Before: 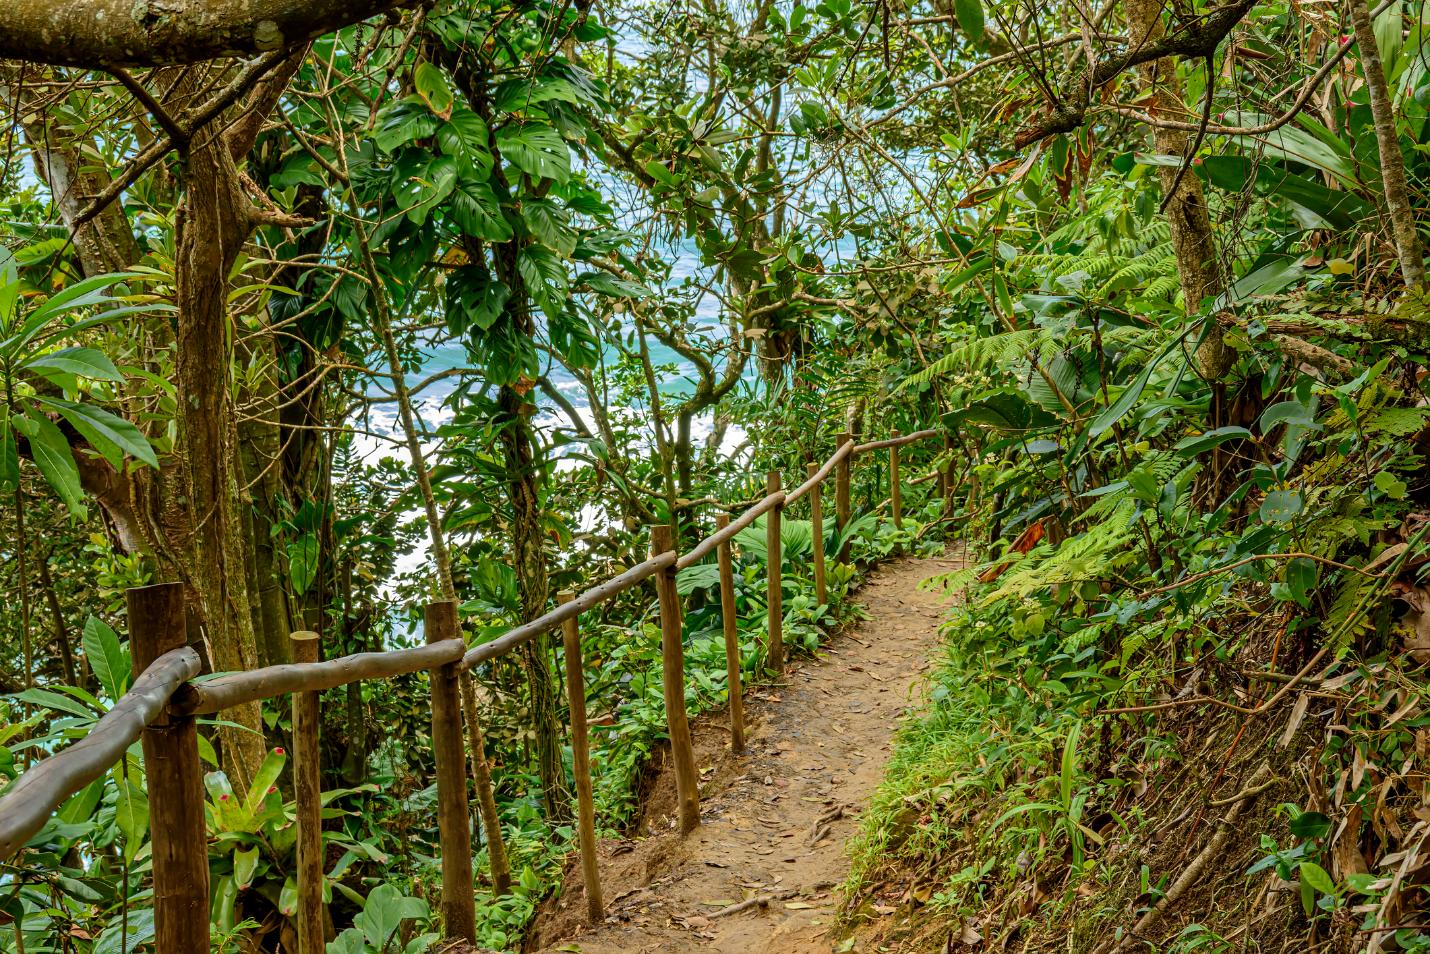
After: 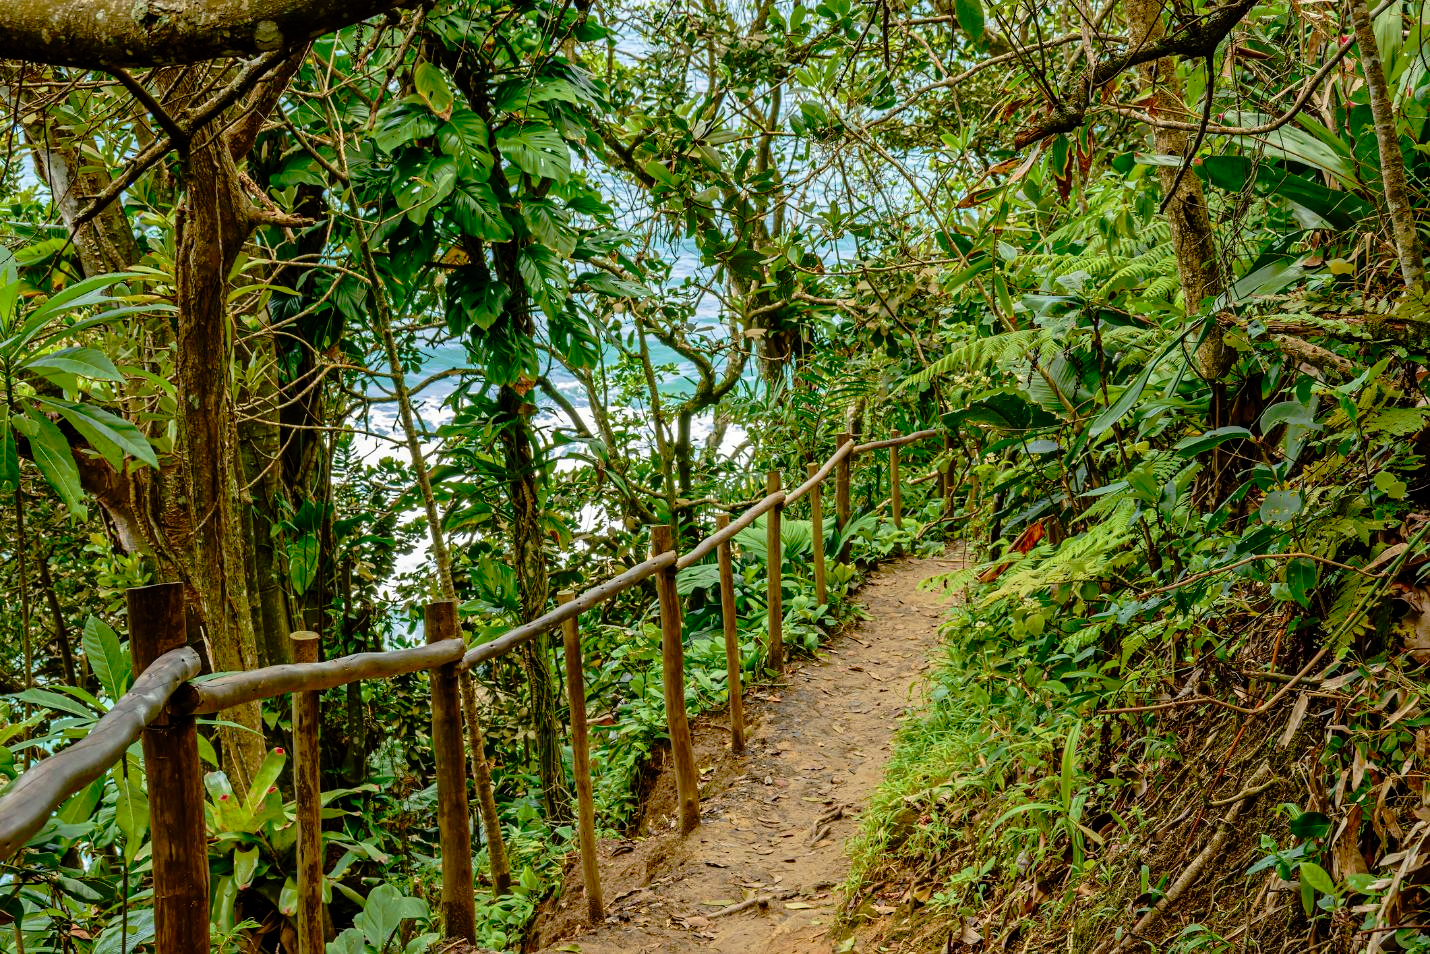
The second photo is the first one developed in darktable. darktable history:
tone curve: curves: ch0 [(0, 0) (0.126, 0.061) (0.362, 0.382) (0.498, 0.498) (0.706, 0.712) (1, 1)]; ch1 [(0, 0) (0.5, 0.522) (0.55, 0.586) (1, 1)]; ch2 [(0, 0) (0.44, 0.424) (0.5, 0.482) (0.537, 0.538) (1, 1)], preserve colors none
